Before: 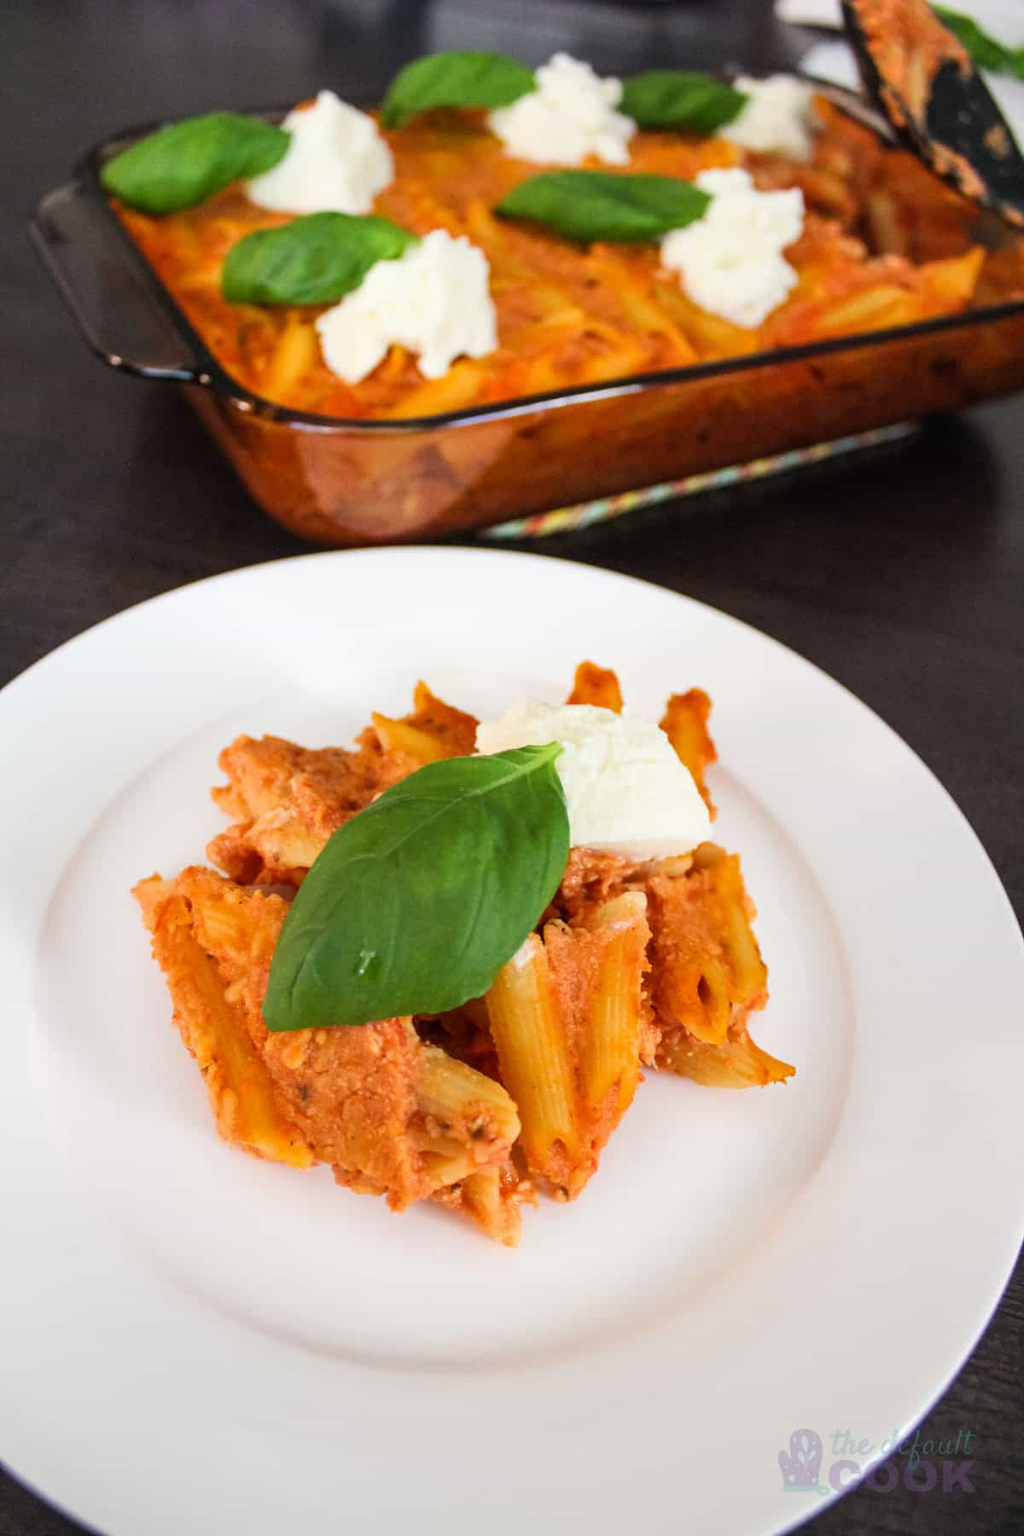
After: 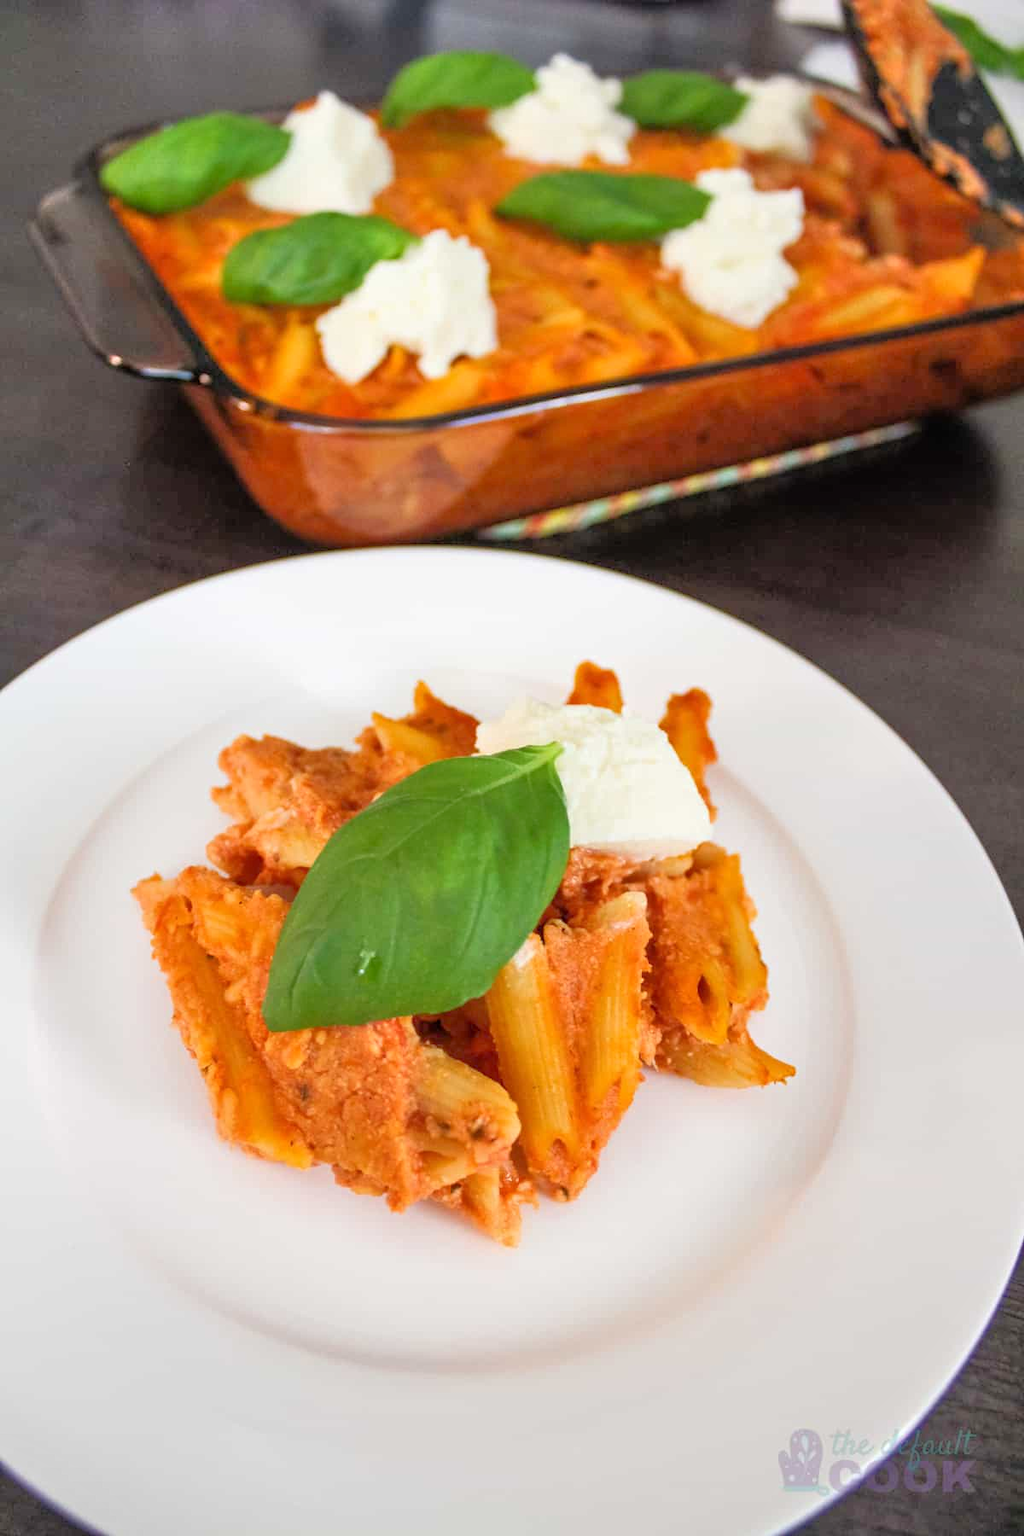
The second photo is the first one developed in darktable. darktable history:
tone equalizer: -7 EV 0.154 EV, -6 EV 0.627 EV, -5 EV 1.18 EV, -4 EV 1.35 EV, -3 EV 1.15 EV, -2 EV 0.6 EV, -1 EV 0.155 EV
